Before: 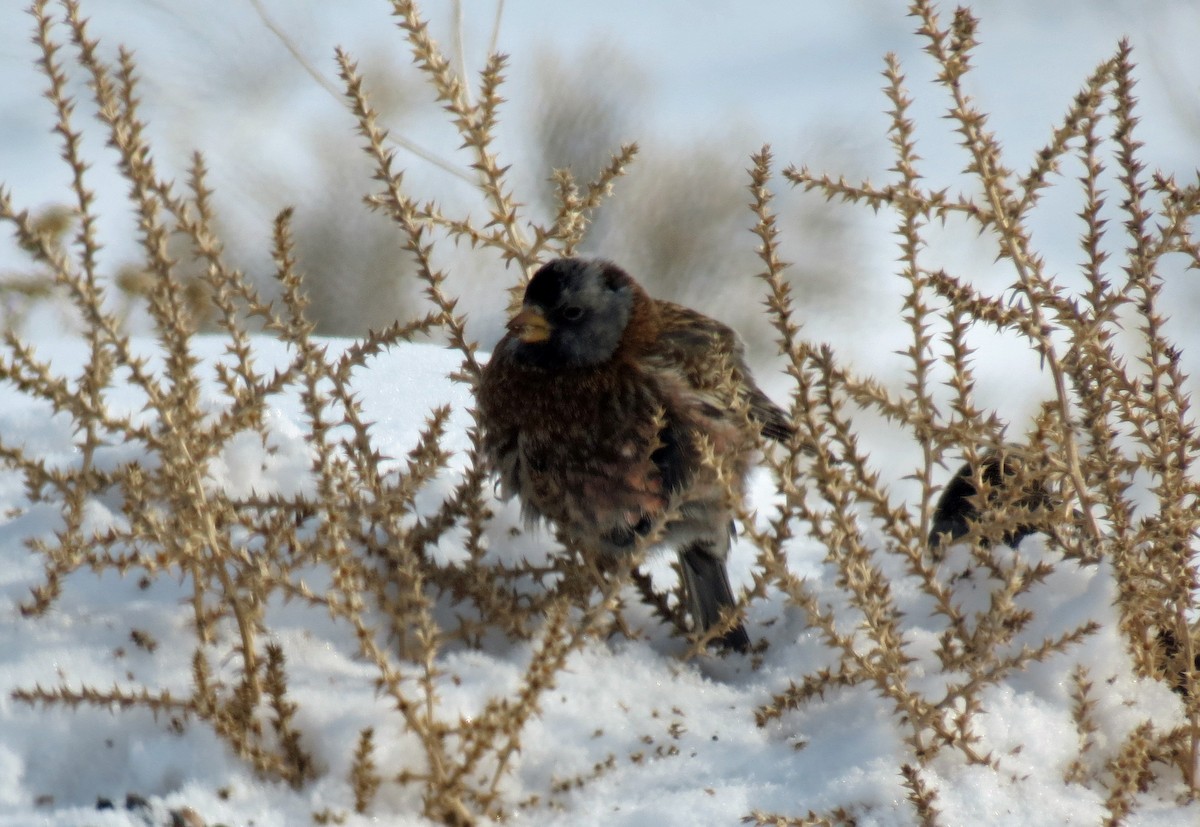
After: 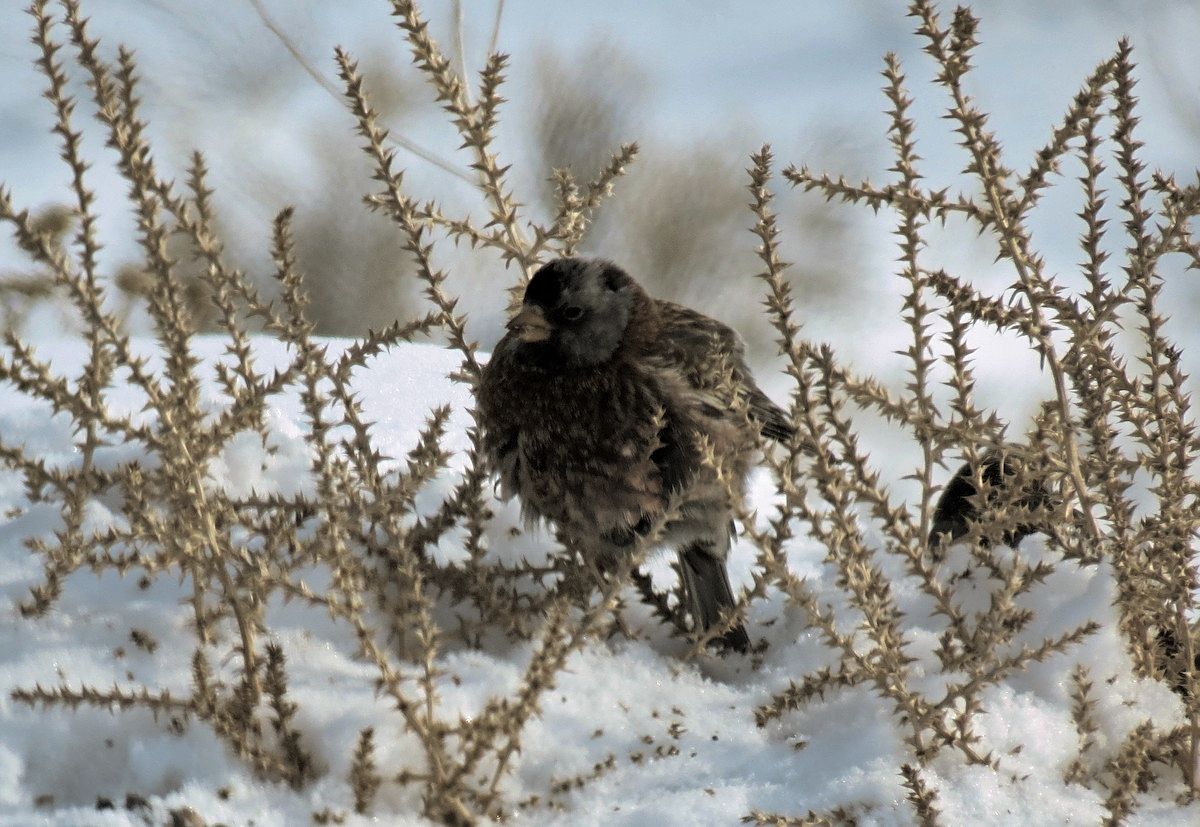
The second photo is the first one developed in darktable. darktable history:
shadows and highlights: white point adjustment 0.05, highlights color adjustment 55.9%, soften with gaussian
split-toning: shadows › hue 46.8°, shadows › saturation 0.17, highlights › hue 316.8°, highlights › saturation 0.27, balance -51.82
sharpen: on, module defaults
